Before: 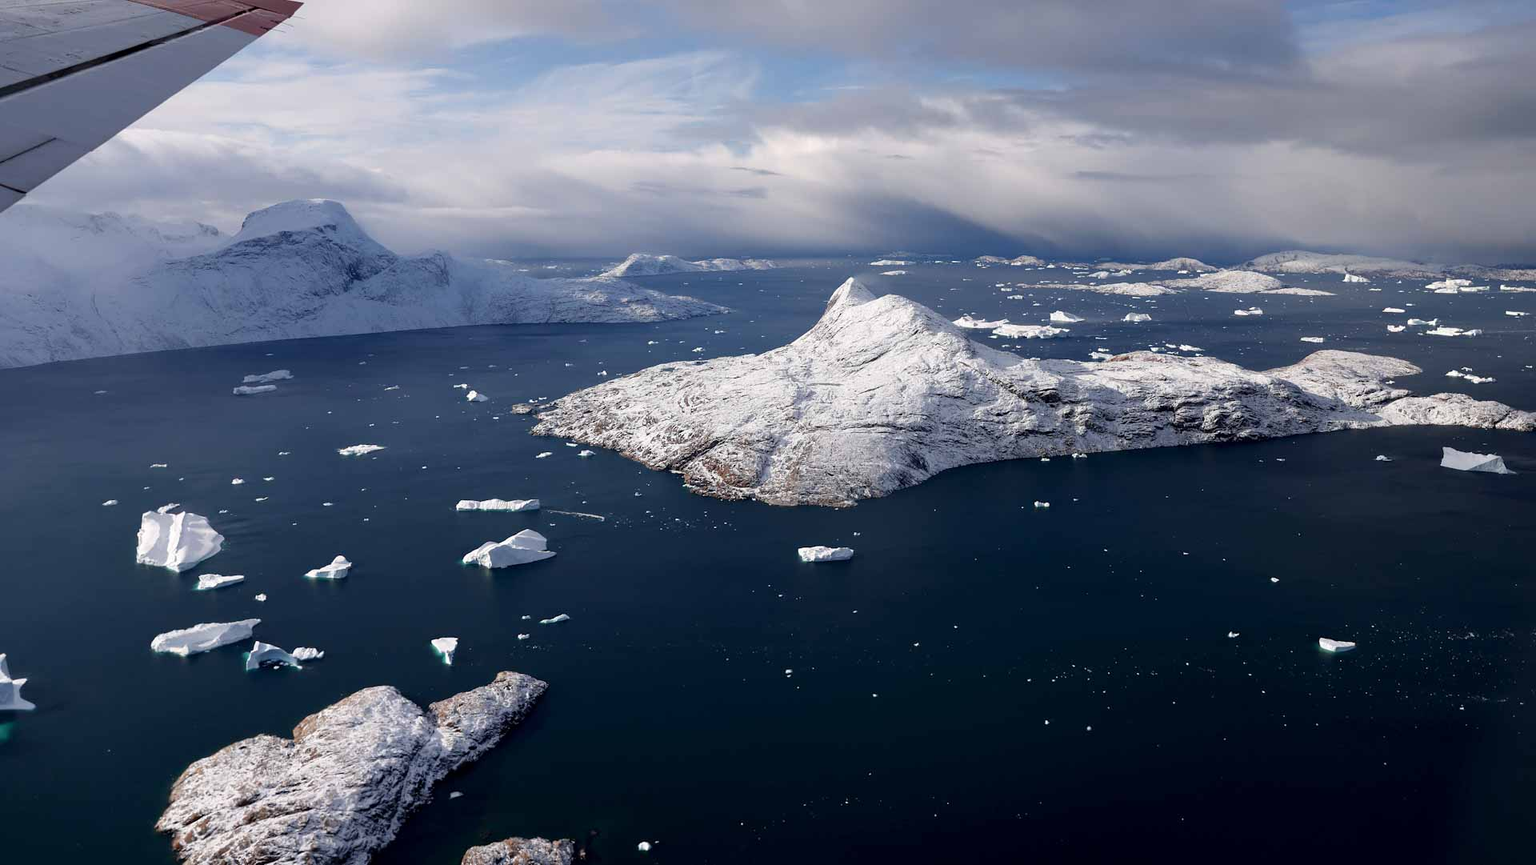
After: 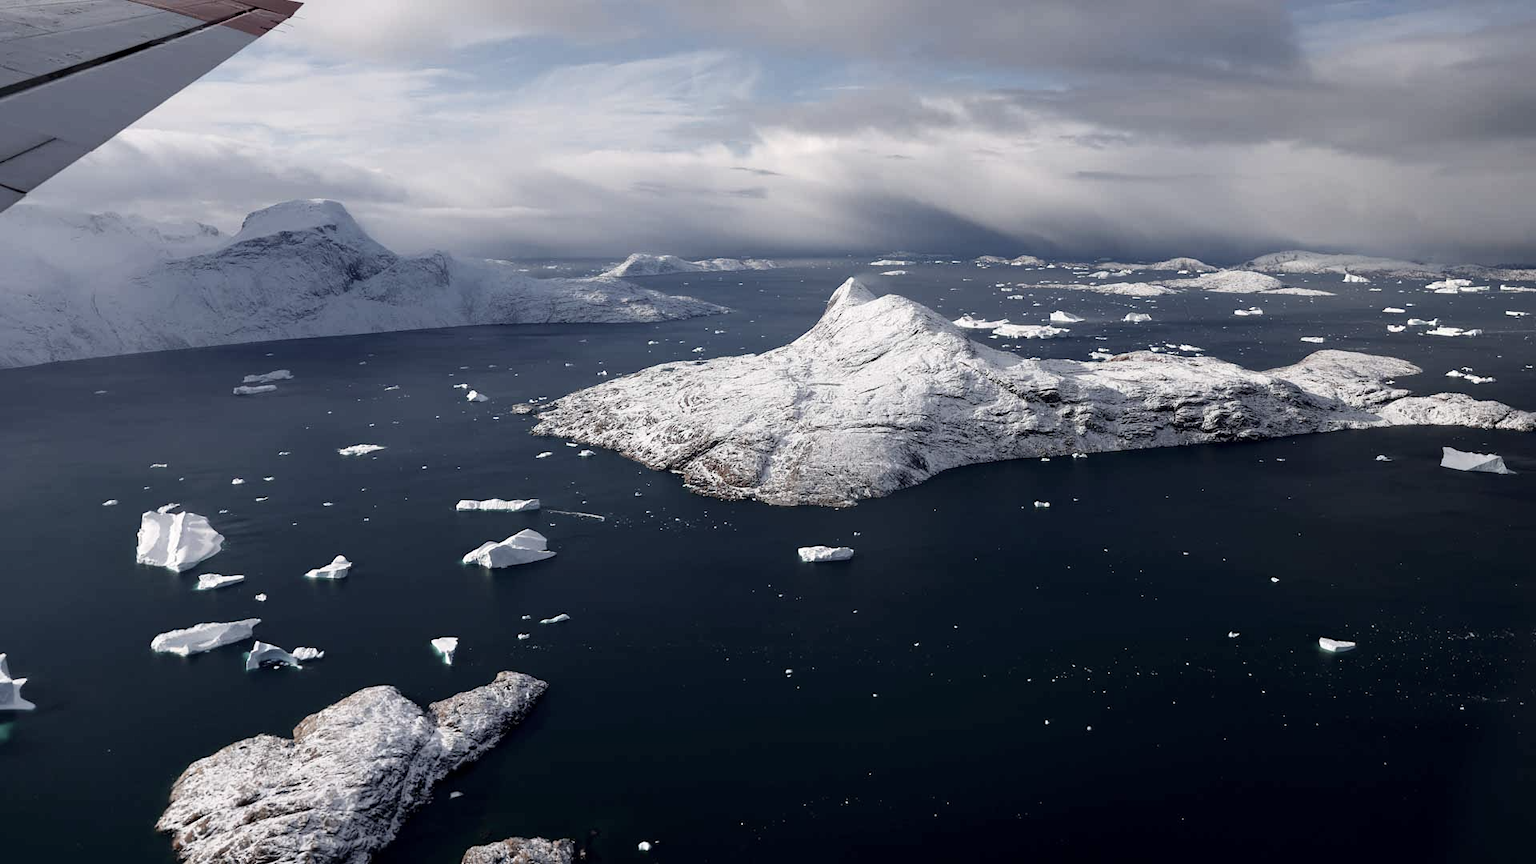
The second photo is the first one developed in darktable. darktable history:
contrast brightness saturation: contrast 0.097, saturation -0.361
